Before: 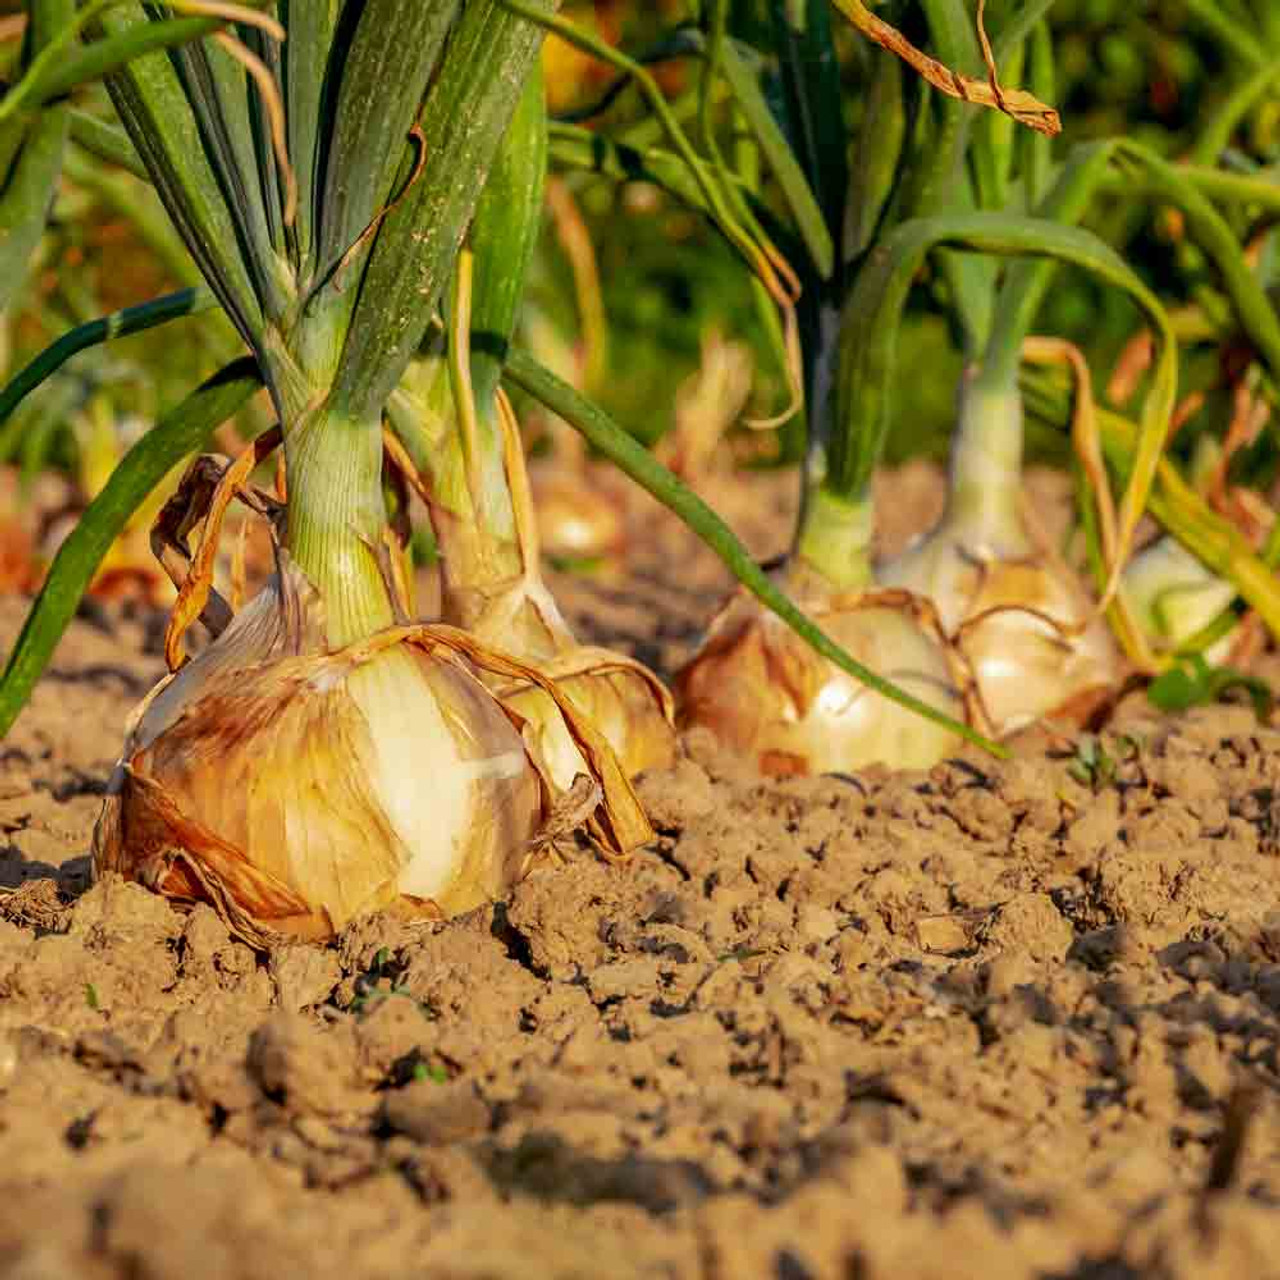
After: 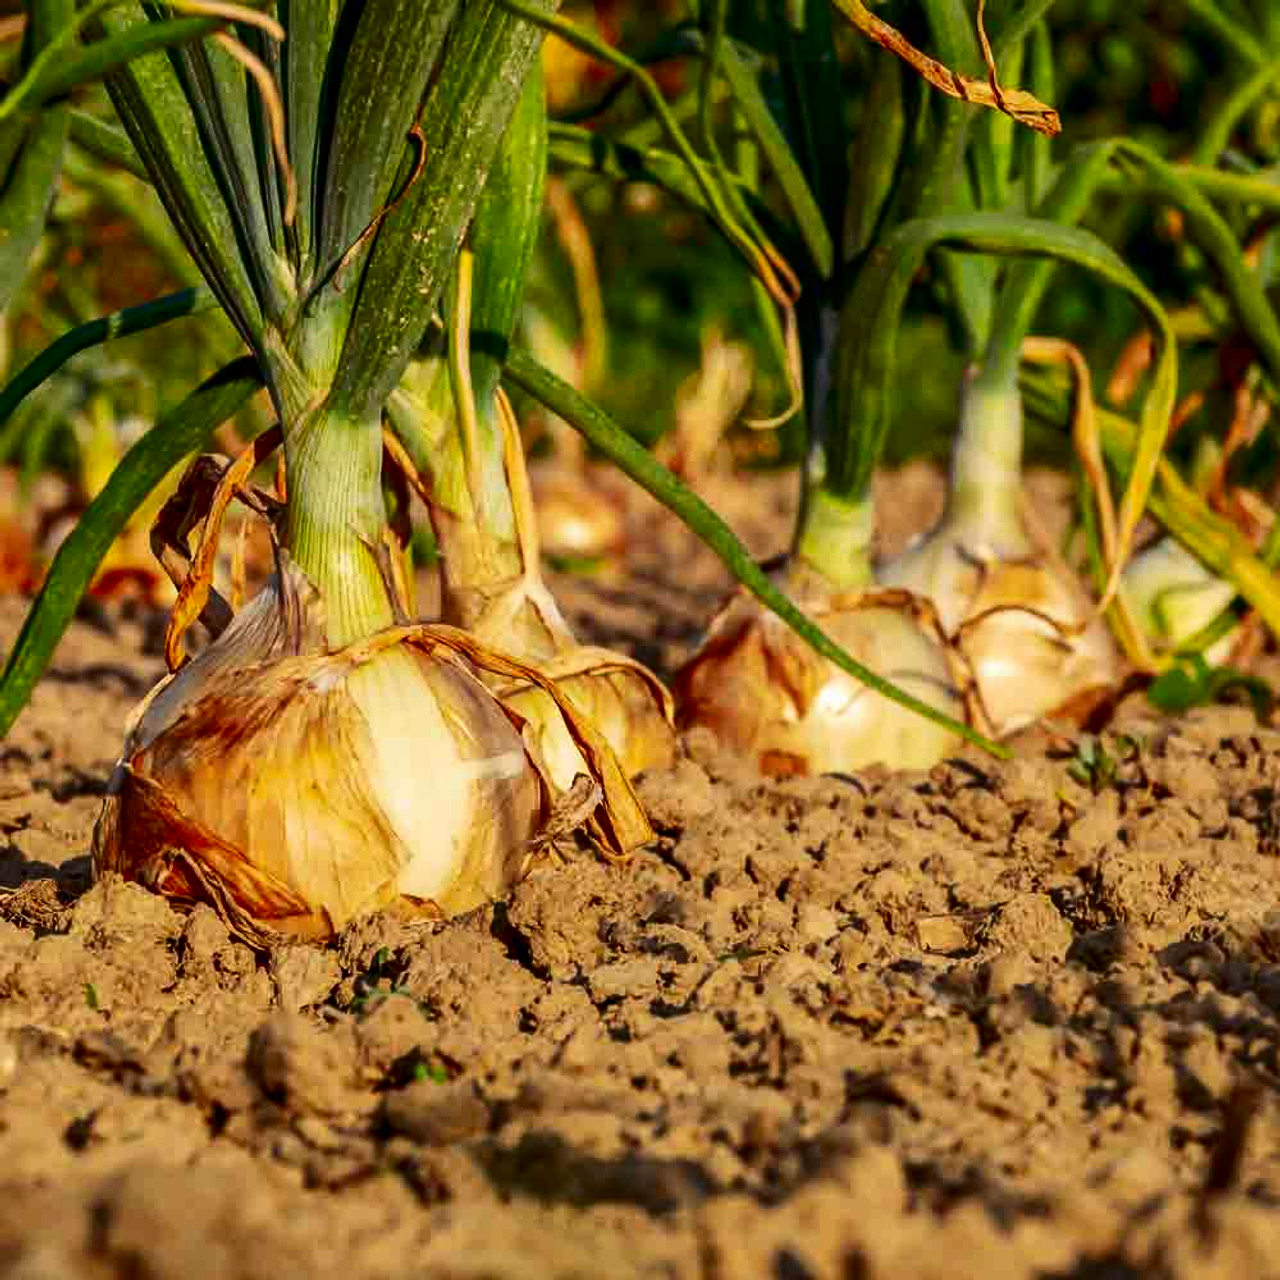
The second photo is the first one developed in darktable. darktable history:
contrast brightness saturation: contrast 0.203, brightness -0.1, saturation 0.1
